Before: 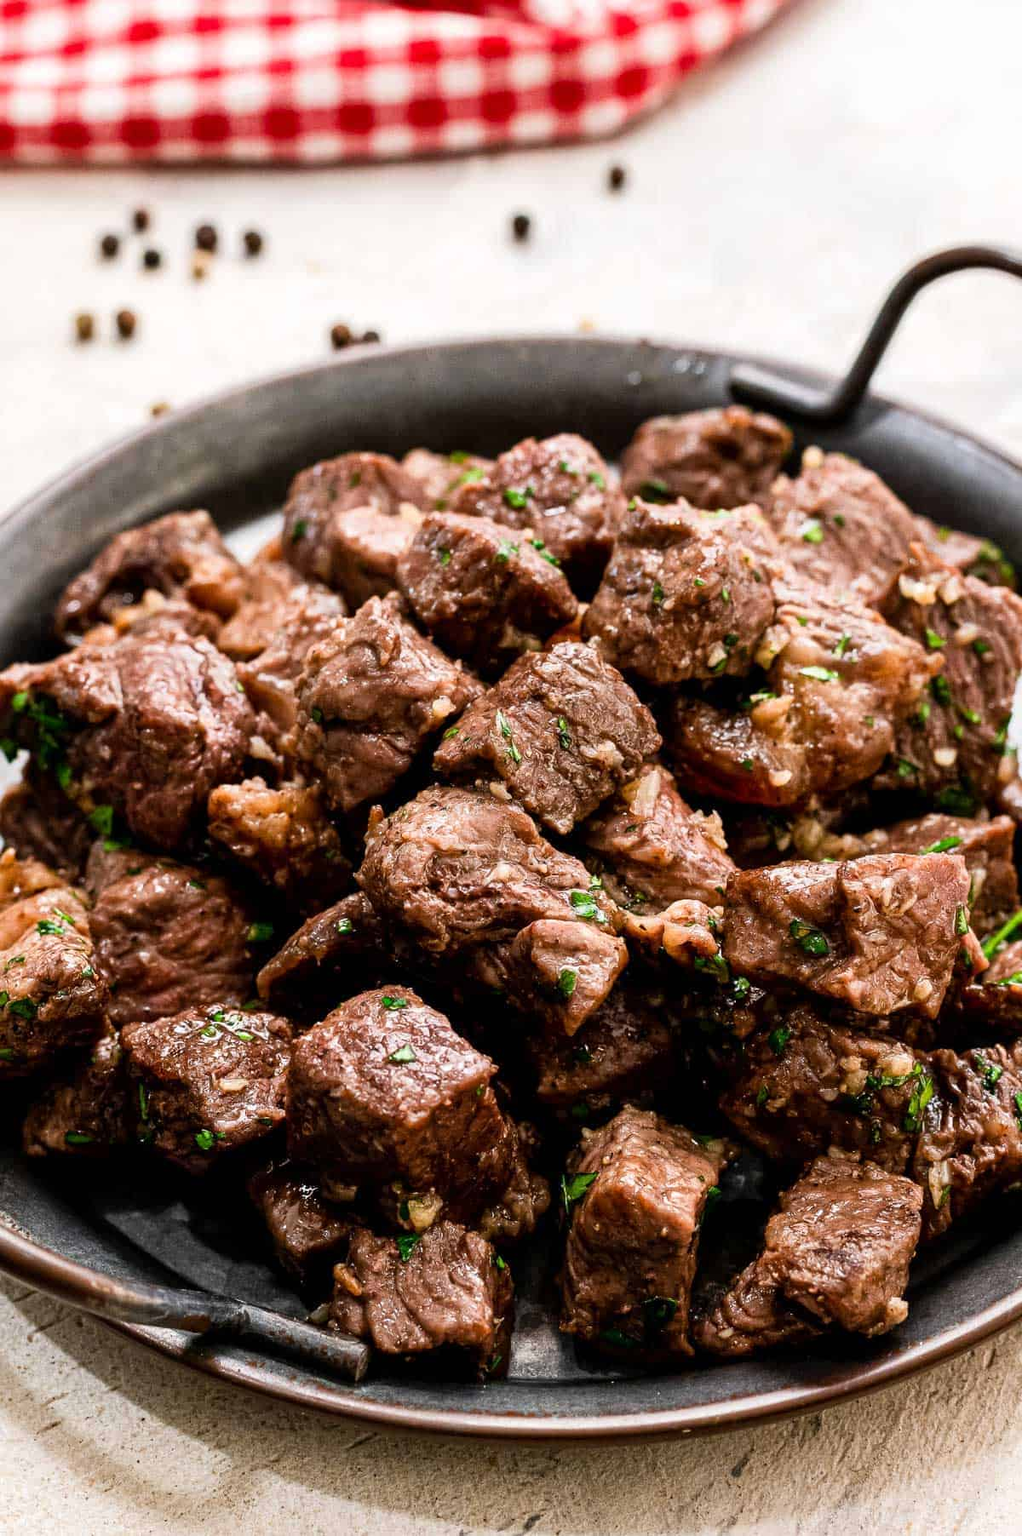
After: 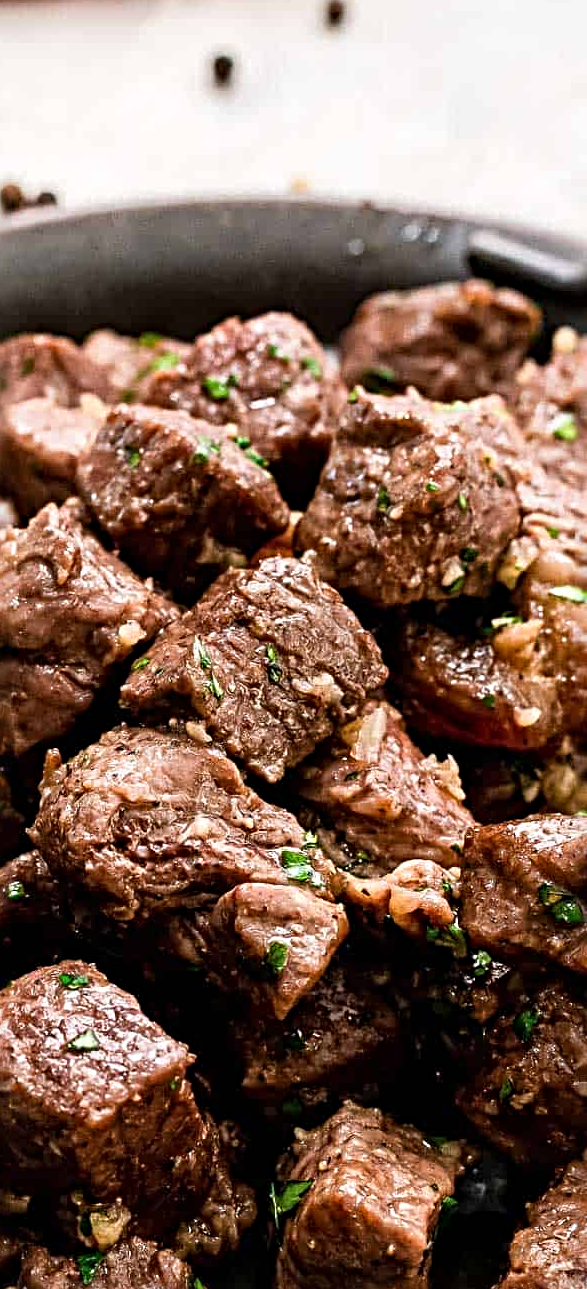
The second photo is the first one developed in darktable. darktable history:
crop: left 32.499%, top 10.948%, right 18.506%, bottom 17.594%
sharpen: radius 4.903
